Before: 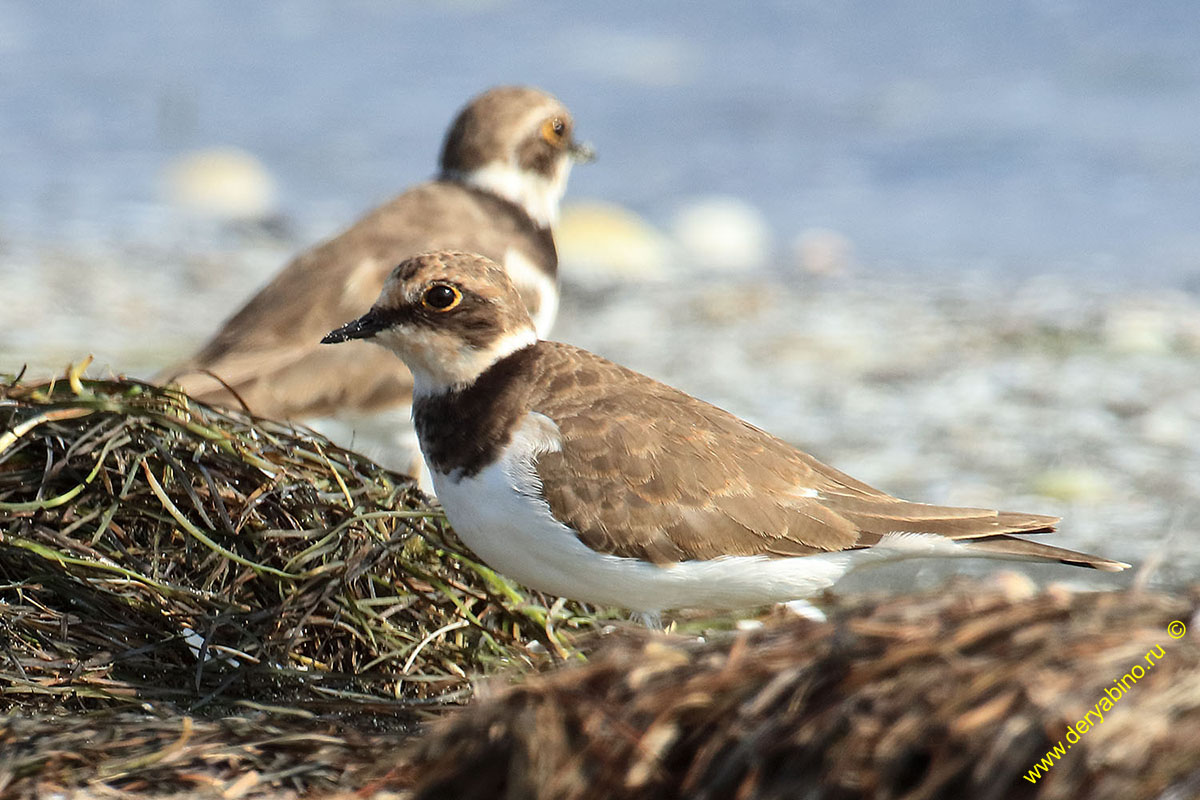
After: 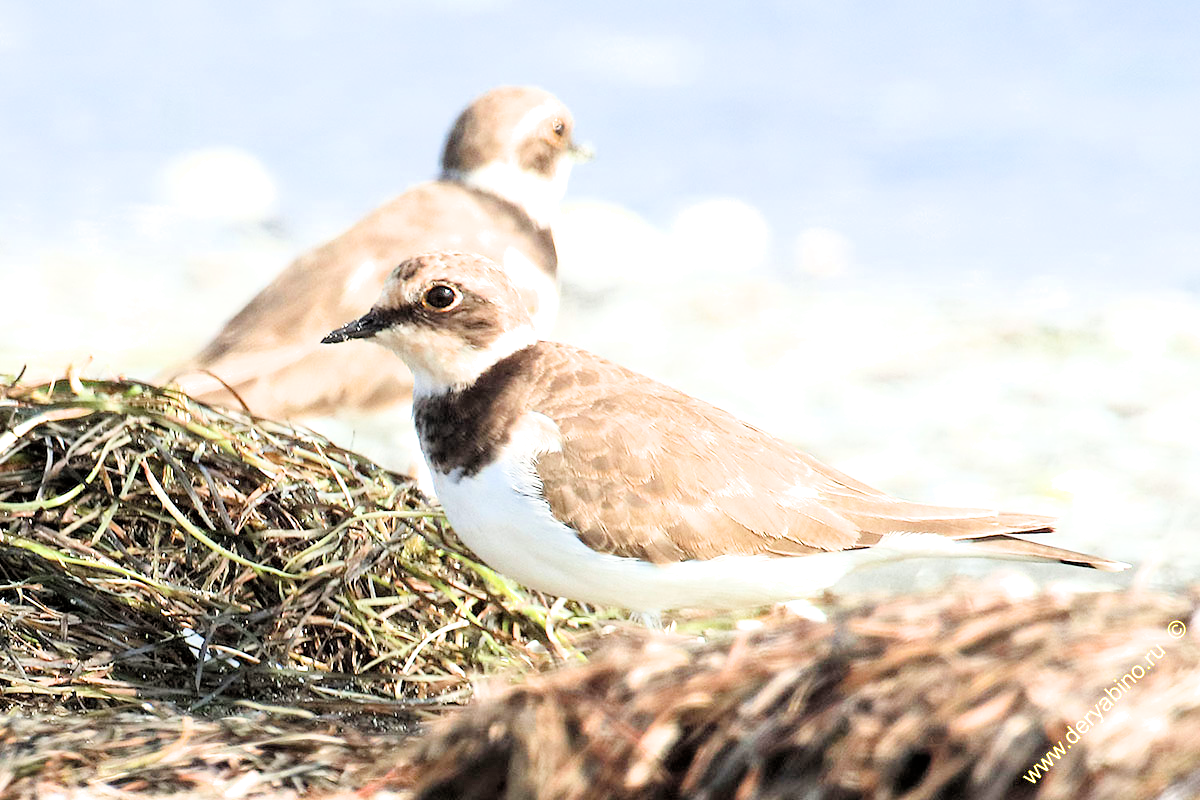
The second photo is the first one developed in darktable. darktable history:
exposure: exposure 2.25 EV, compensate highlight preservation false
filmic rgb: black relative exposure -4.88 EV, hardness 2.82
